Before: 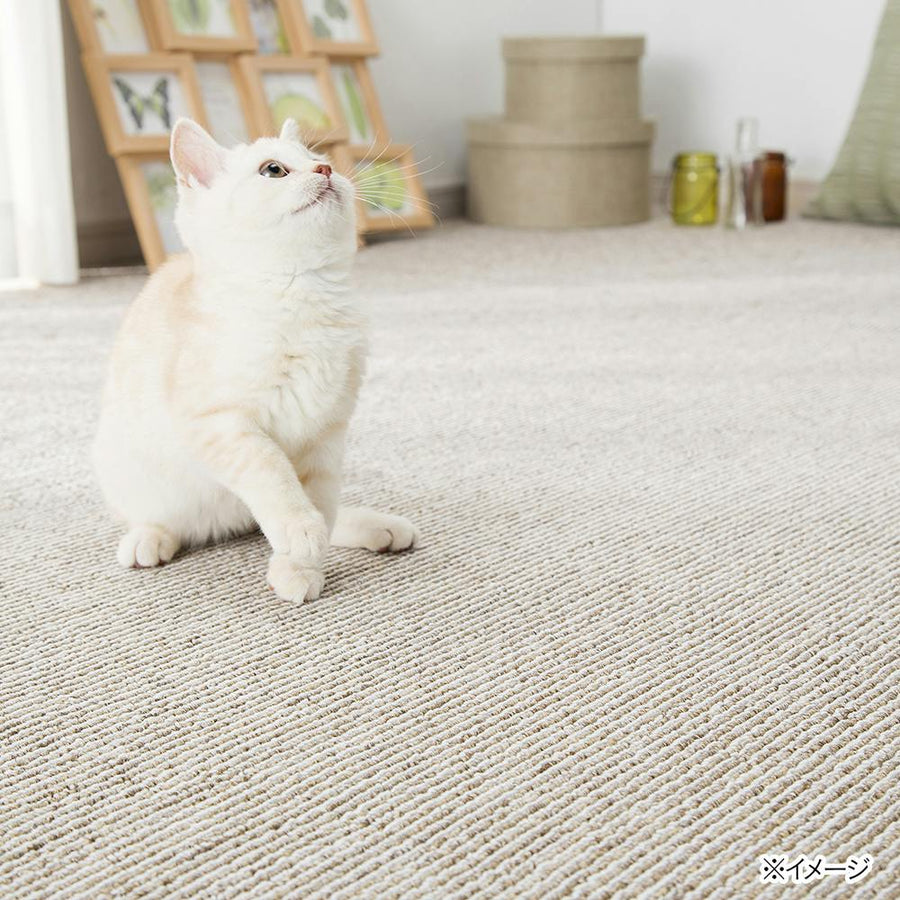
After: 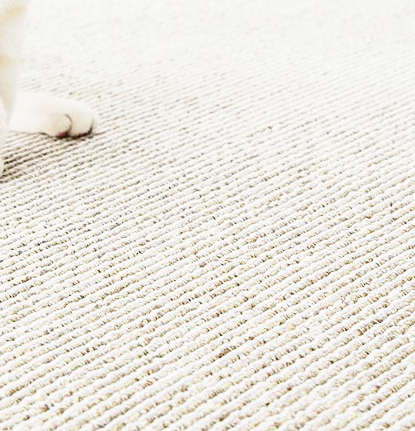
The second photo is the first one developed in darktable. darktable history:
crop: left 35.739%, top 46.153%, right 18.144%, bottom 5.91%
base curve: curves: ch0 [(0, 0) (0.028, 0.03) (0.121, 0.232) (0.46, 0.748) (0.859, 0.968) (1, 1)], preserve colors none
